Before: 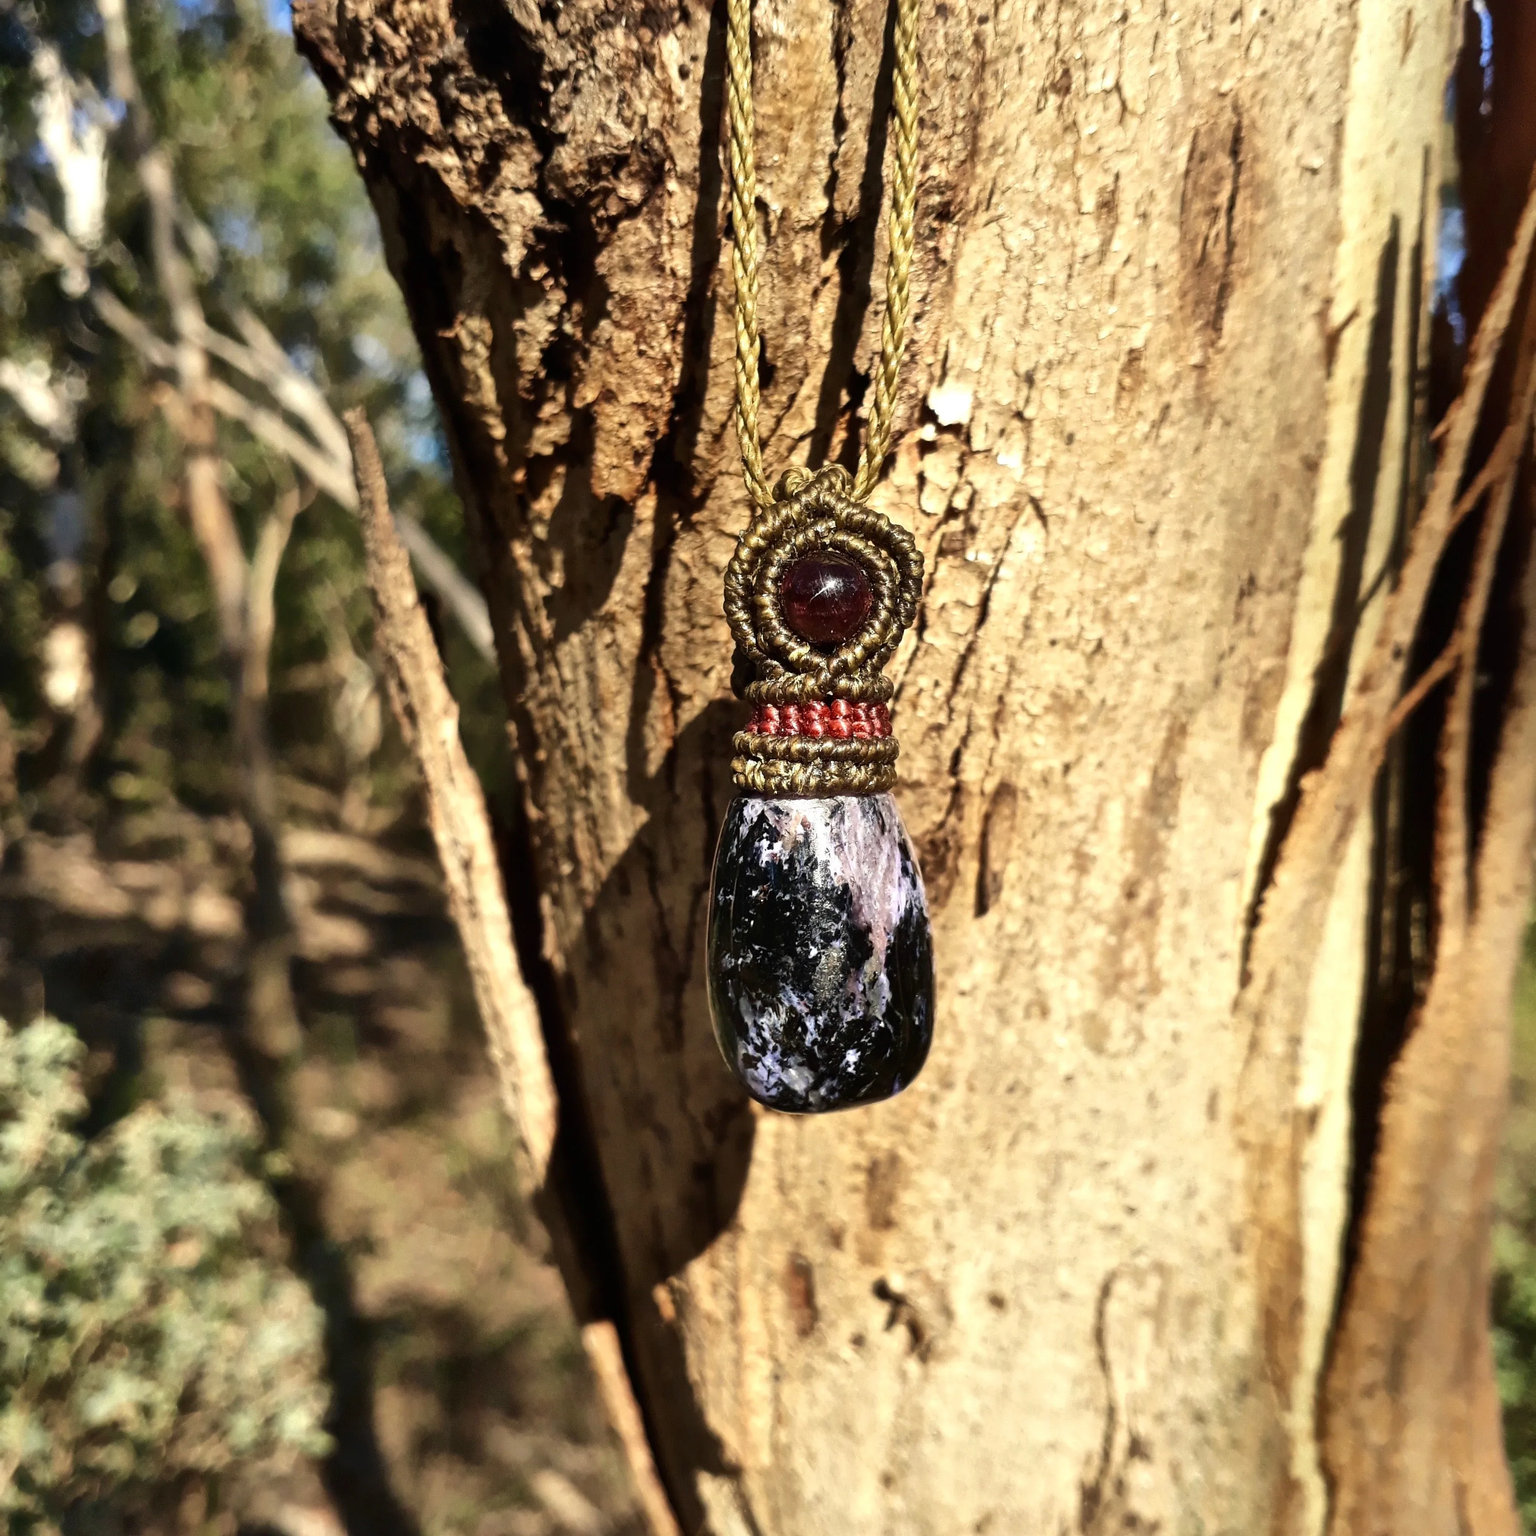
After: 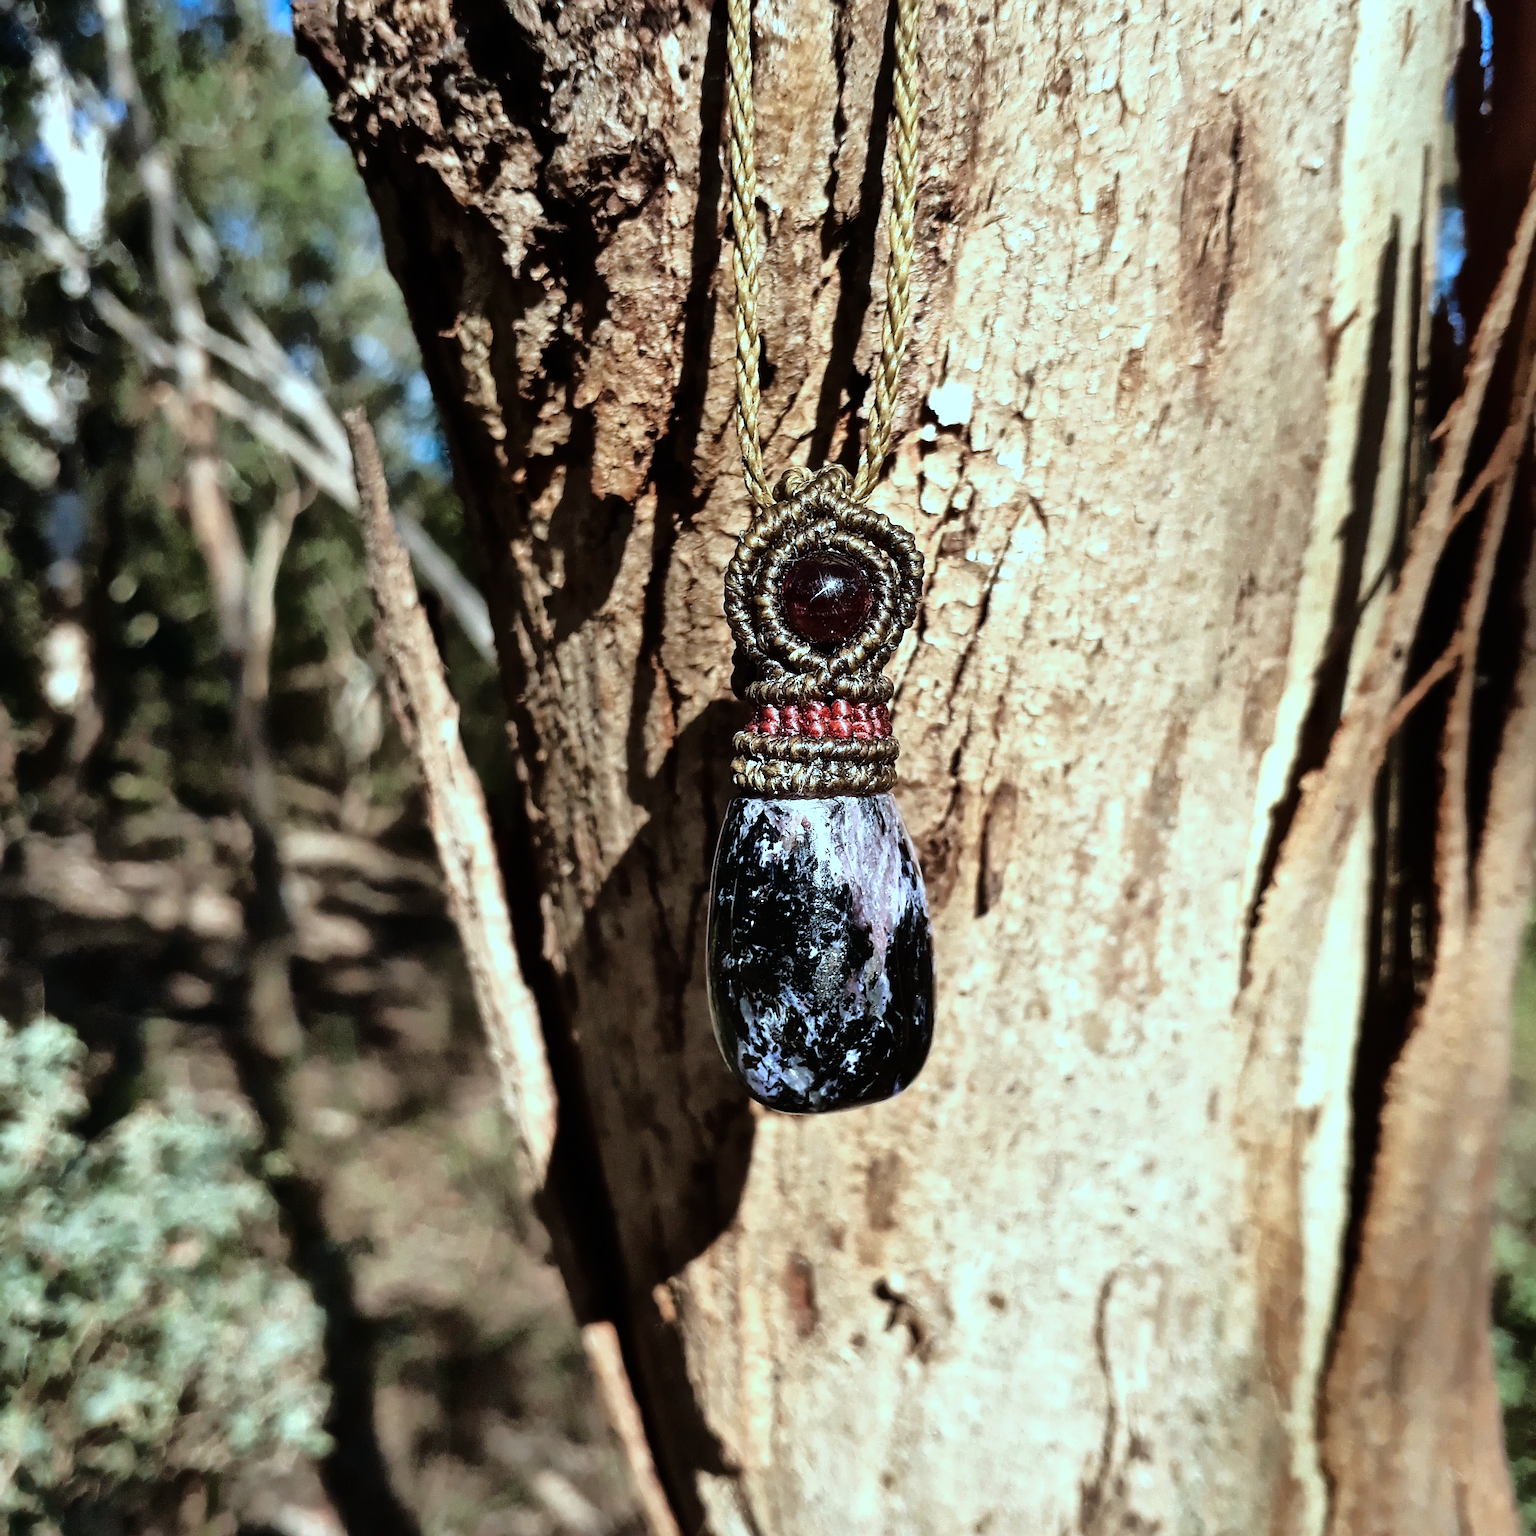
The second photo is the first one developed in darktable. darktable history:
sharpen: on, module defaults
tone curve: curves: ch0 [(0, 0) (0.126, 0.061) (0.362, 0.382) (0.498, 0.498) (0.706, 0.712) (1, 1)]; ch1 [(0, 0) (0.5, 0.522) (0.55, 0.586) (1, 1)]; ch2 [(0, 0) (0.44, 0.424) (0.5, 0.482) (0.537, 0.538) (1, 1)]
color correction: highlights a* -9.01, highlights b* -23.08
